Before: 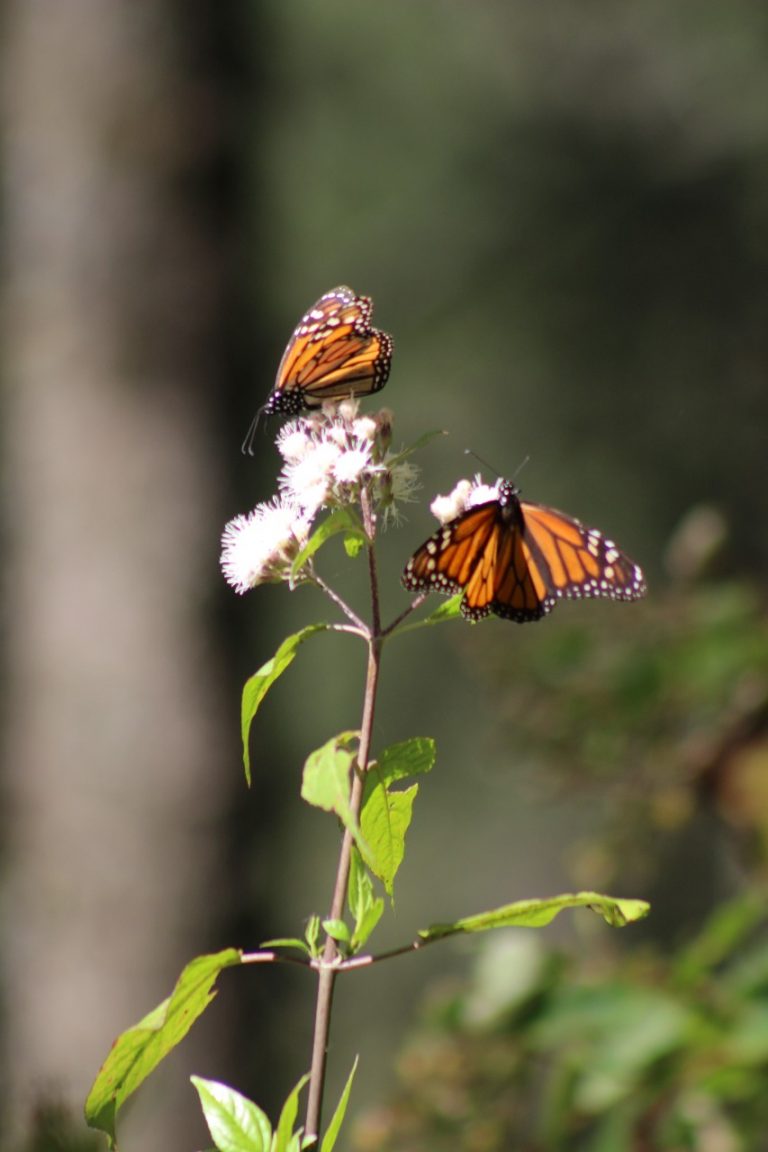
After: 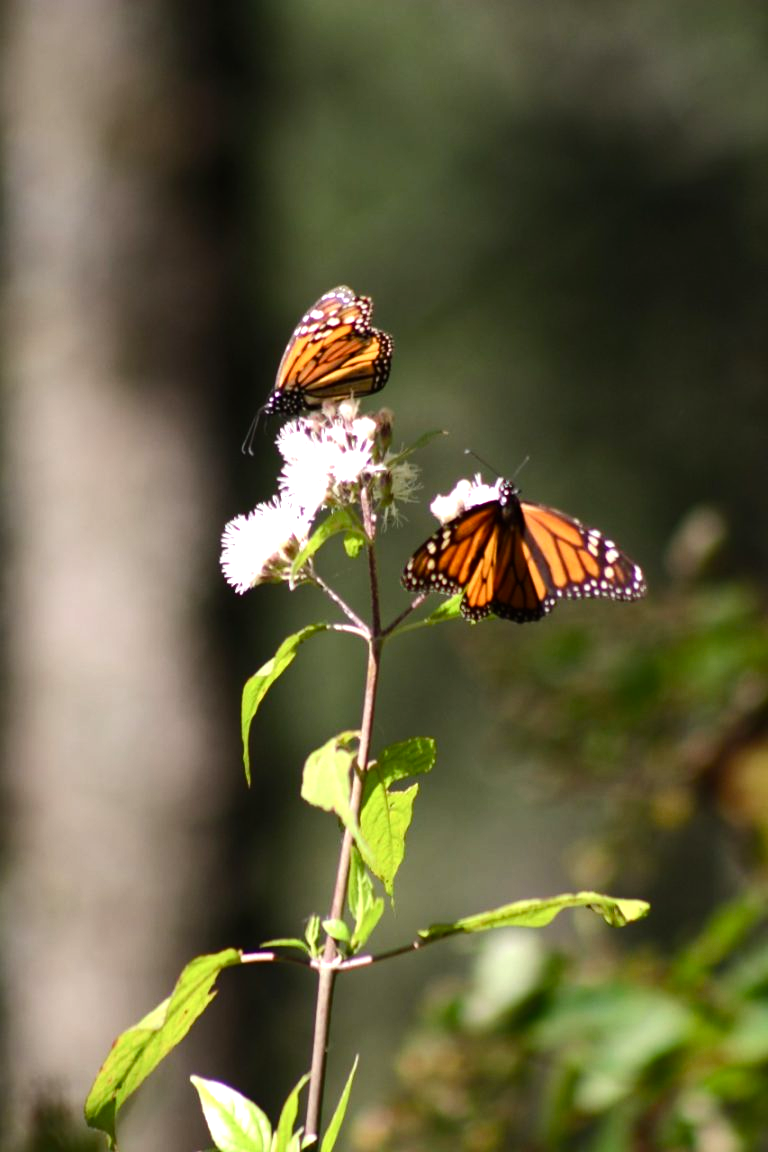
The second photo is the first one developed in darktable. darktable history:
tone equalizer: -8 EV -0.75 EV, -7 EV -0.7 EV, -6 EV -0.6 EV, -5 EV -0.4 EV, -3 EV 0.4 EV, -2 EV 0.6 EV, -1 EV 0.7 EV, +0 EV 0.75 EV, edges refinement/feathering 500, mask exposure compensation -1.57 EV, preserve details no
color balance rgb: perceptual saturation grading › global saturation 20%, perceptual saturation grading › highlights -25%, perceptual saturation grading › shadows 25%
